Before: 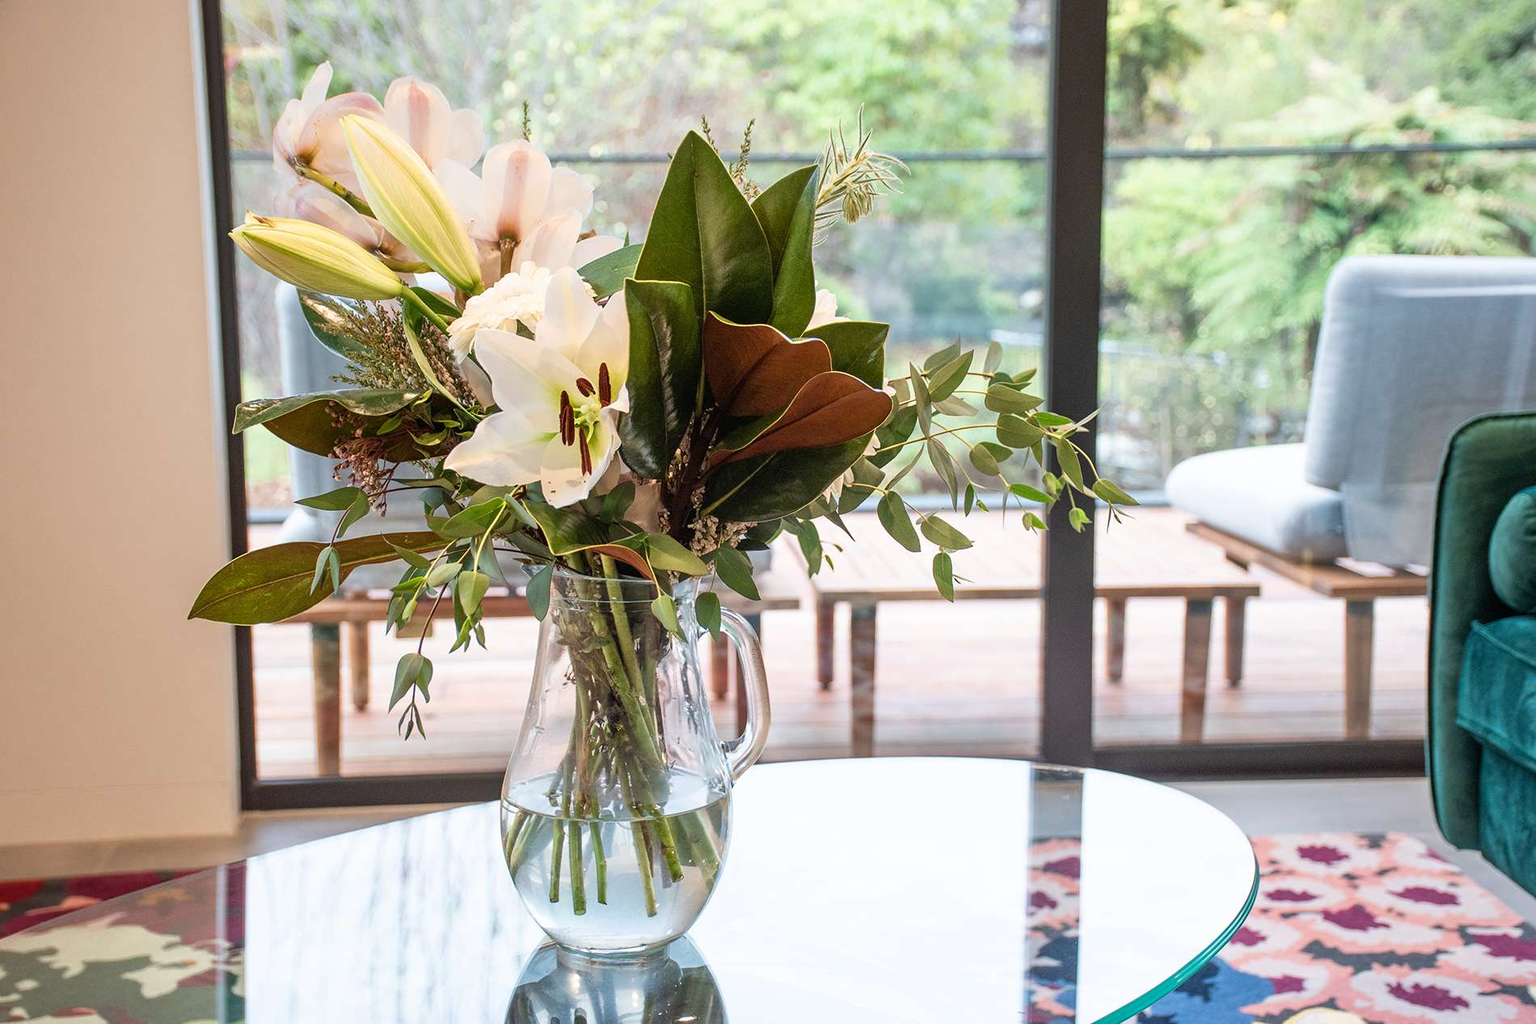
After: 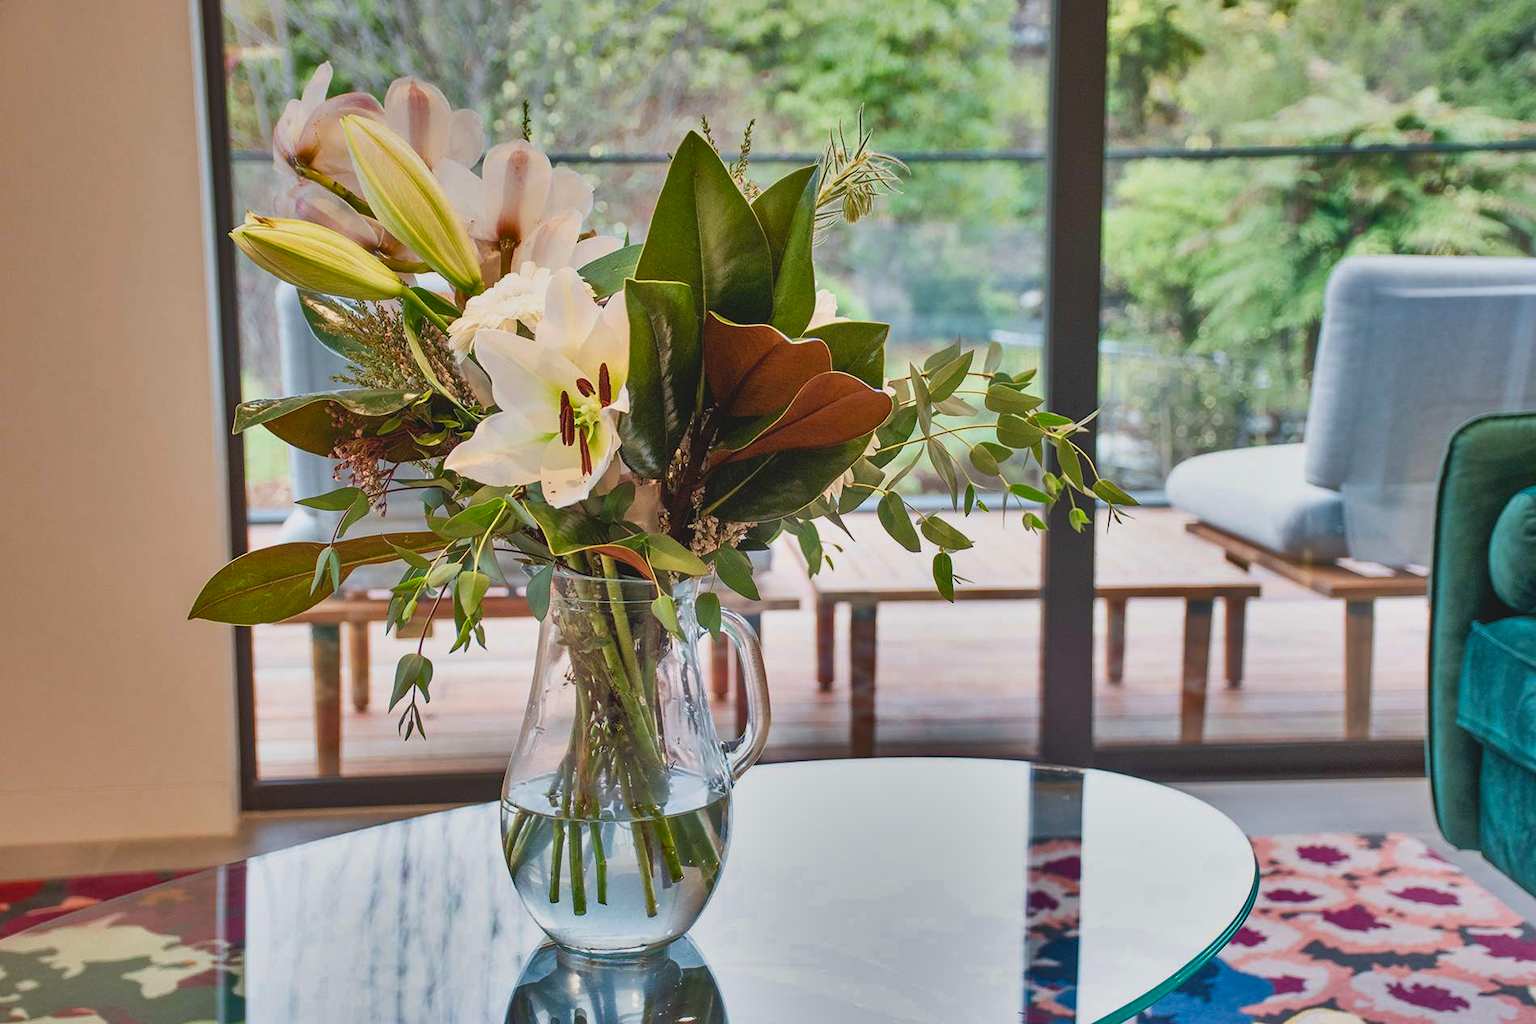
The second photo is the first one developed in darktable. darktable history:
color balance rgb: global vibrance 10%
exposure: exposure -0.01 EV, compensate highlight preservation false
lowpass: radius 0.1, contrast 0.85, saturation 1.1, unbound 0
shadows and highlights: shadows 24.5, highlights -78.15, soften with gaussian
